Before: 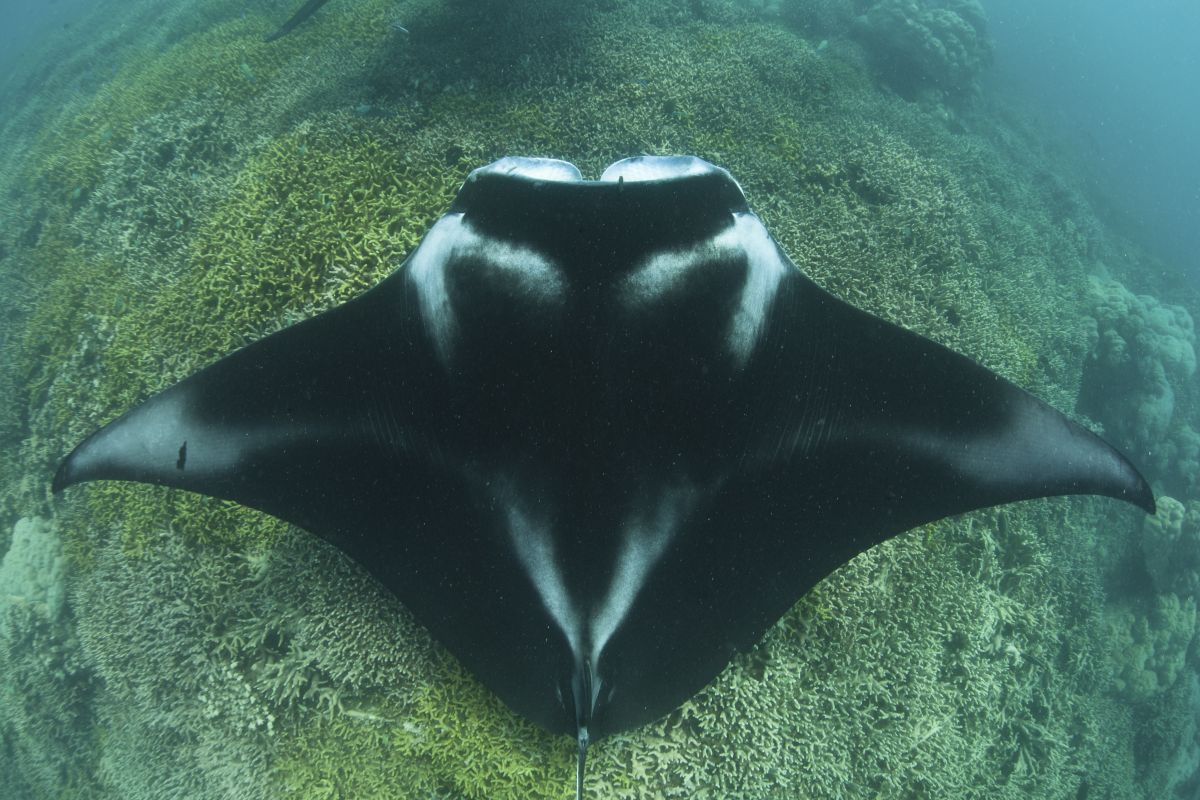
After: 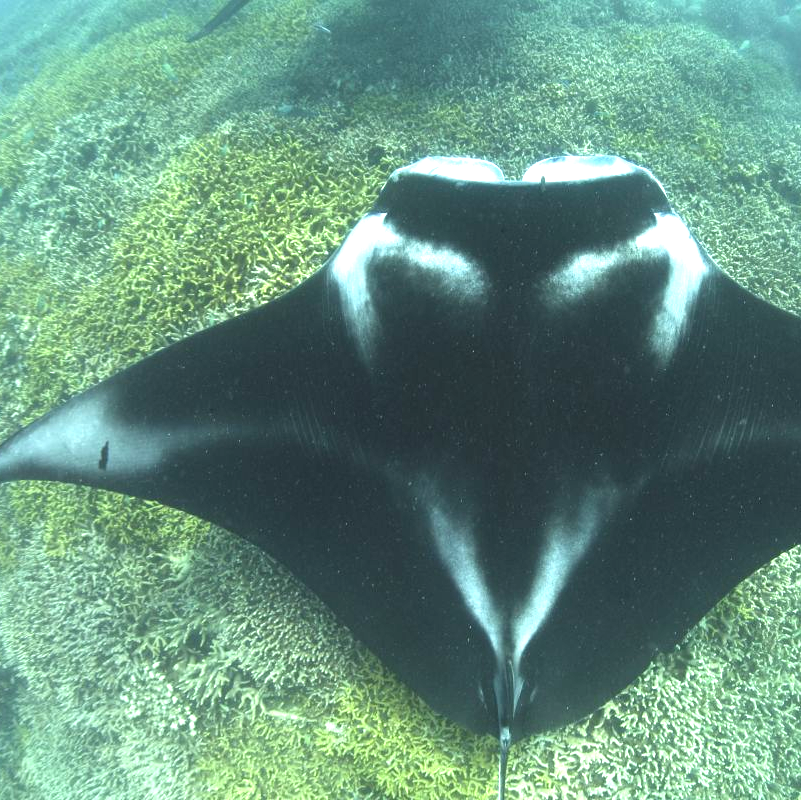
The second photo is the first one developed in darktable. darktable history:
exposure: black level correction 0, exposure 1.35 EV, compensate exposure bias true, compensate highlight preservation false
crop and rotate: left 6.551%, right 26.65%
